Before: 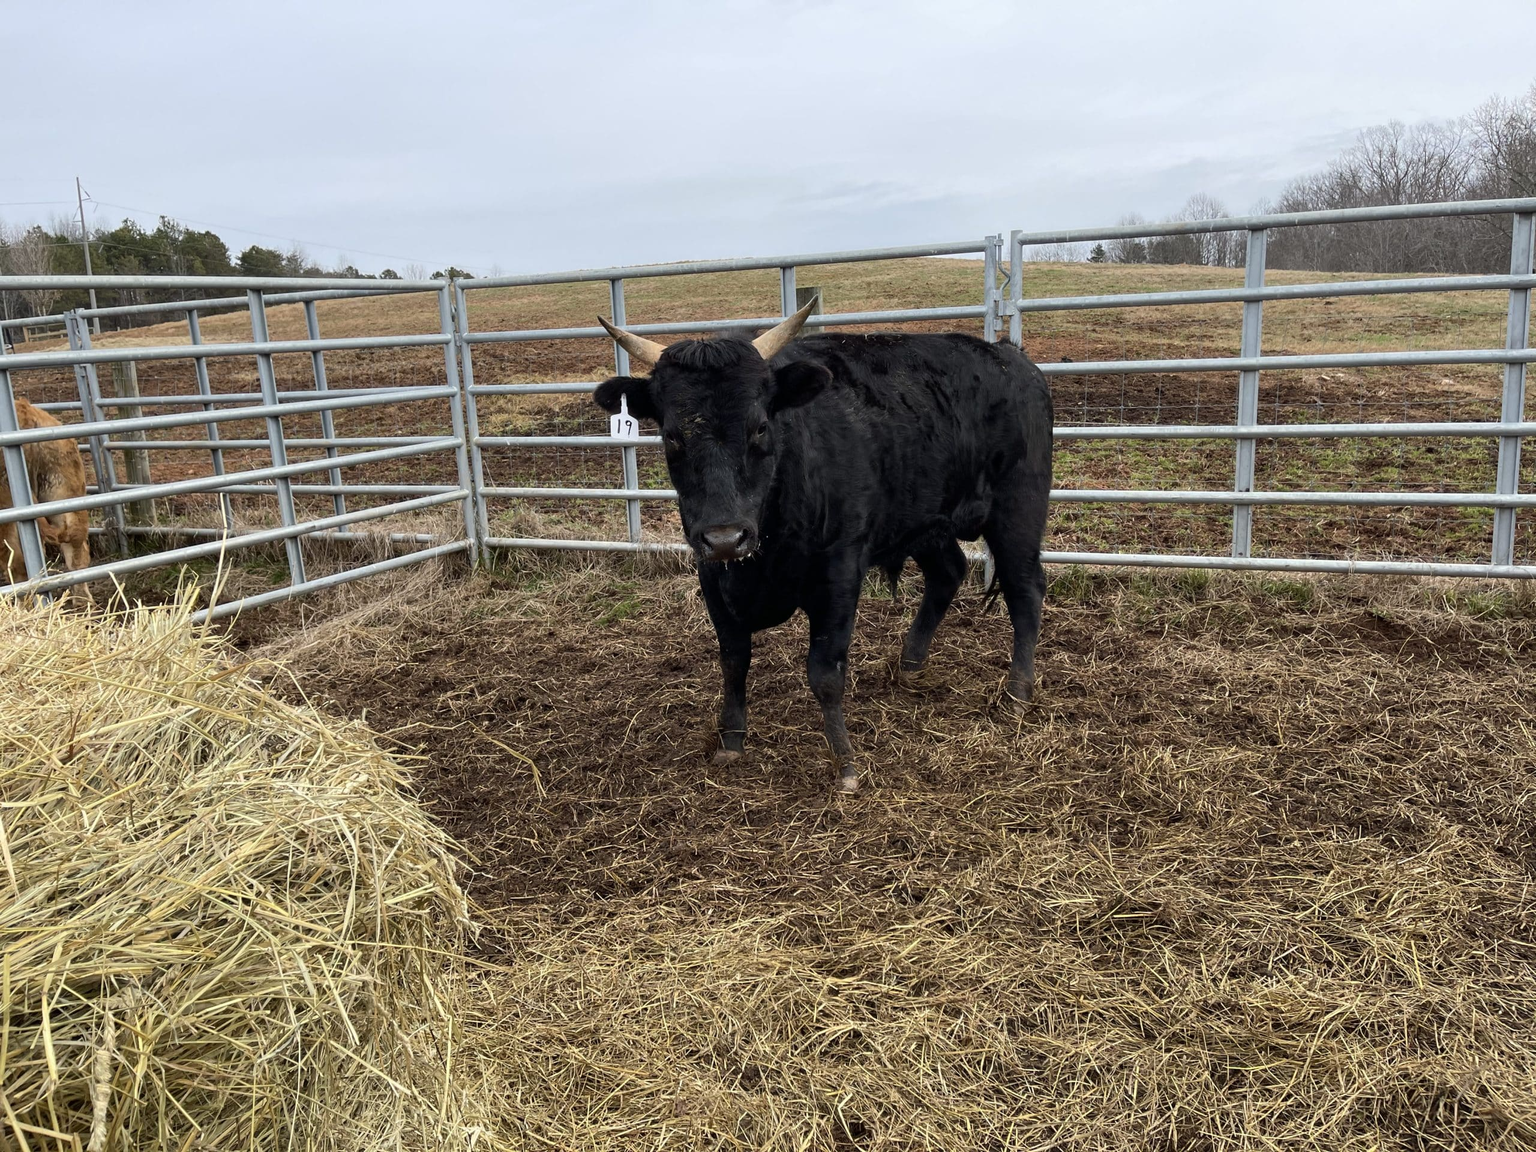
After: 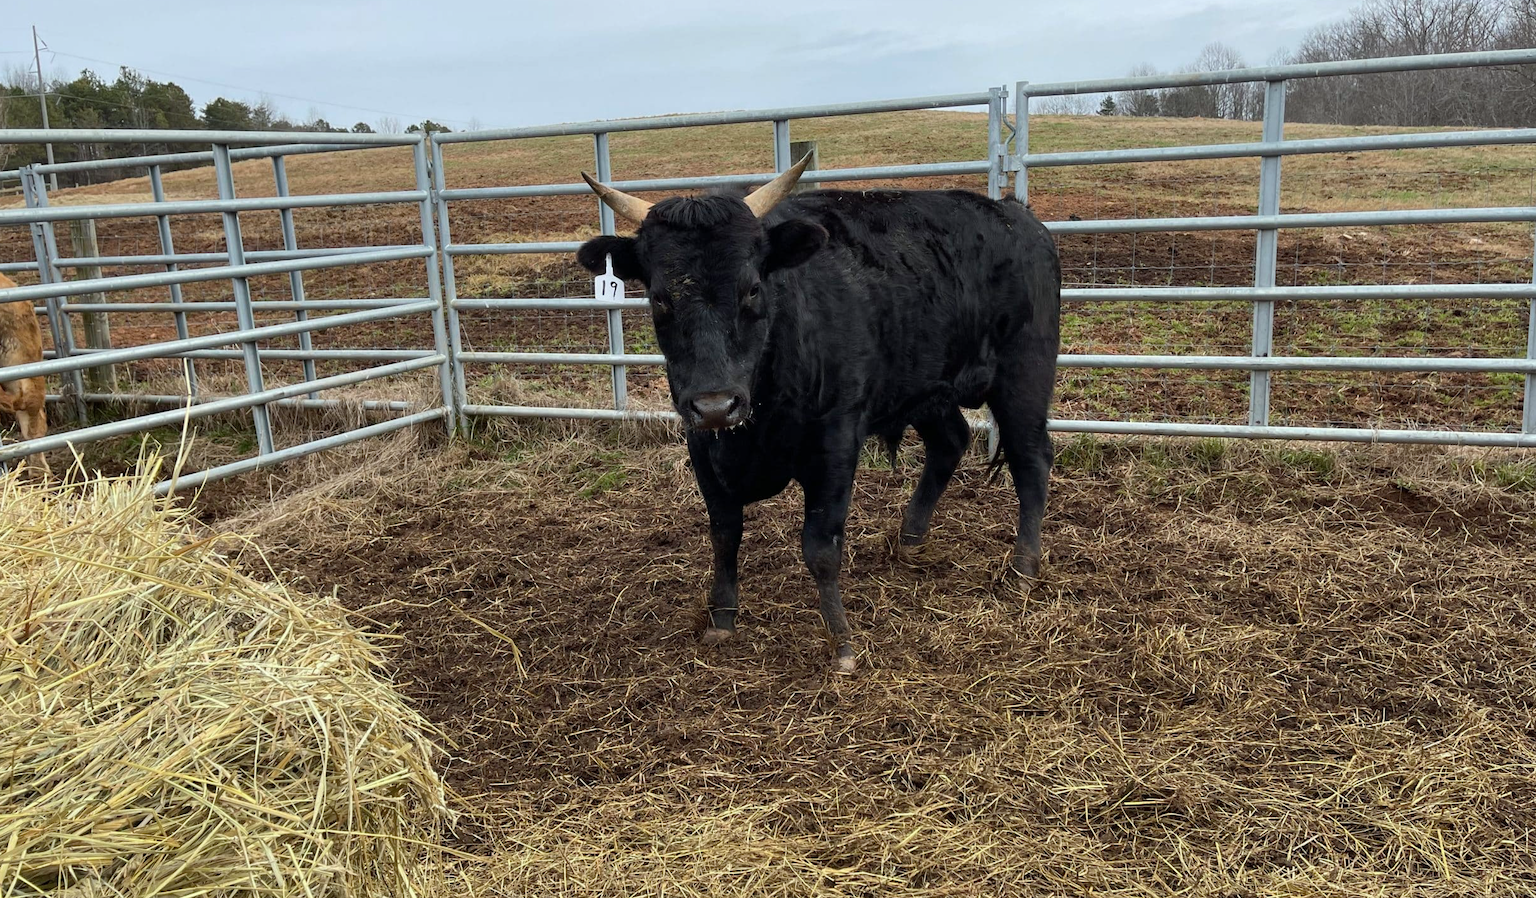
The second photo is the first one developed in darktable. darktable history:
crop and rotate: left 2.991%, top 13.302%, right 1.981%, bottom 12.636%
shadows and highlights: radius 125.46, shadows 21.19, highlights -21.19, low approximation 0.01
white balance: red 0.978, blue 0.999
